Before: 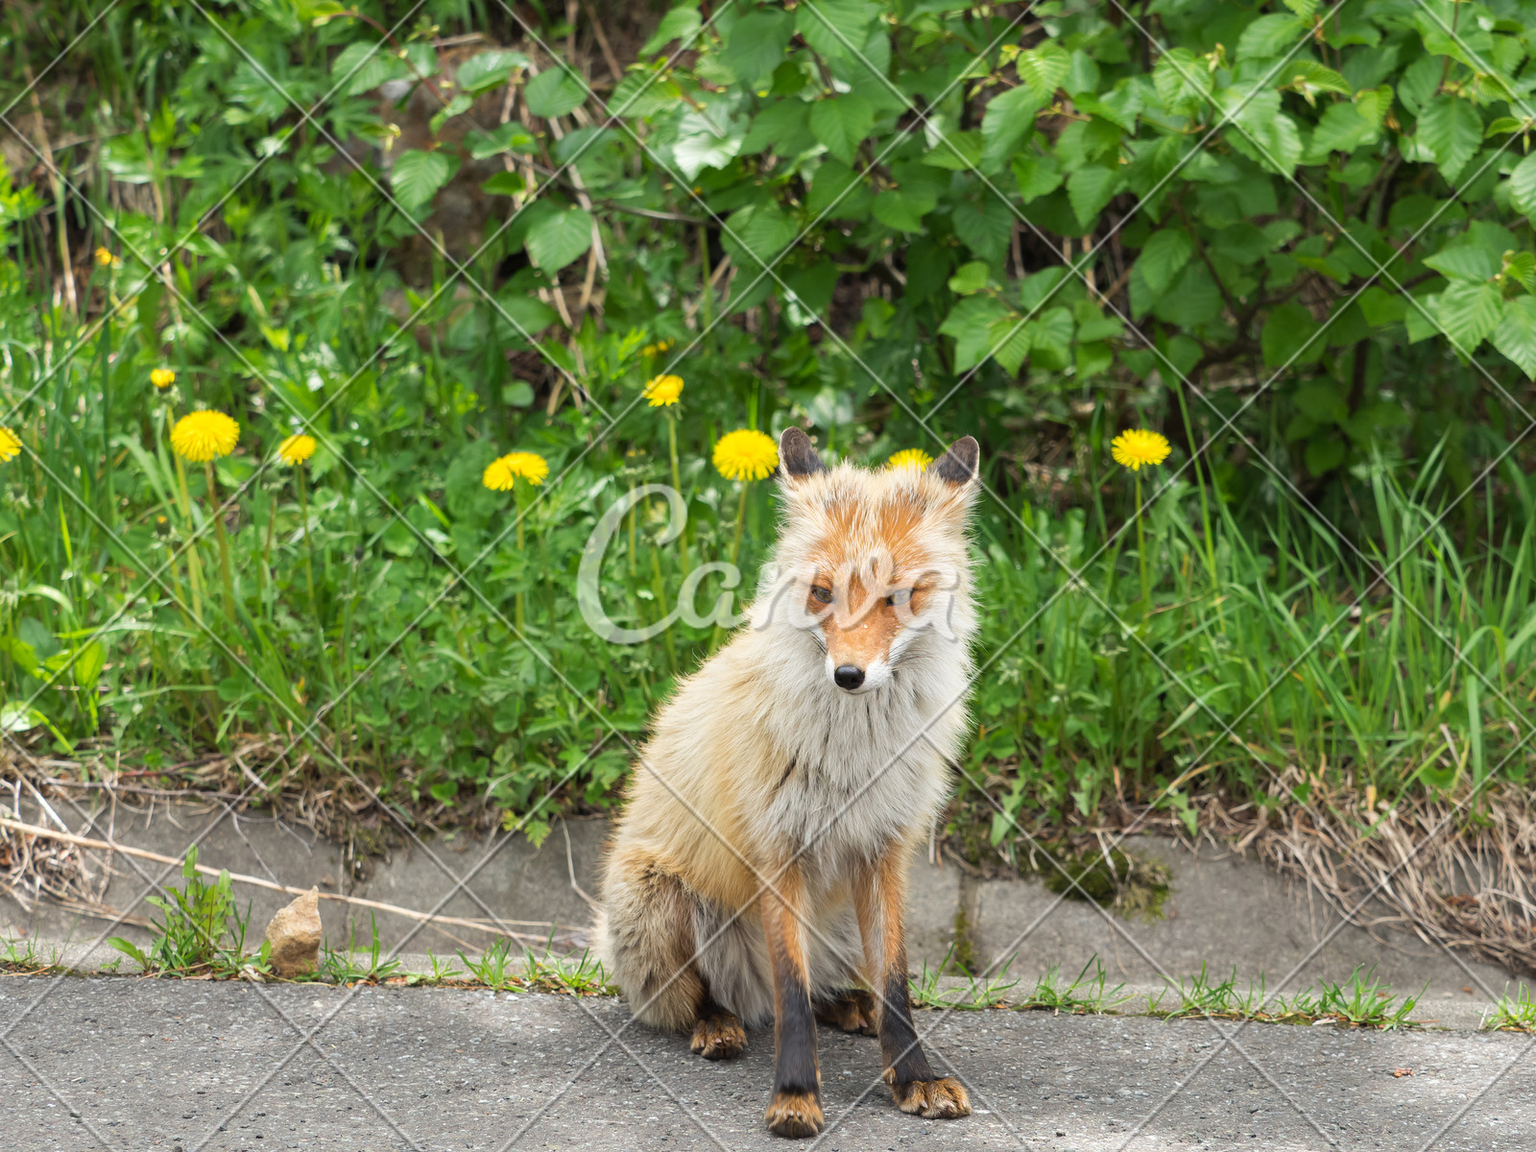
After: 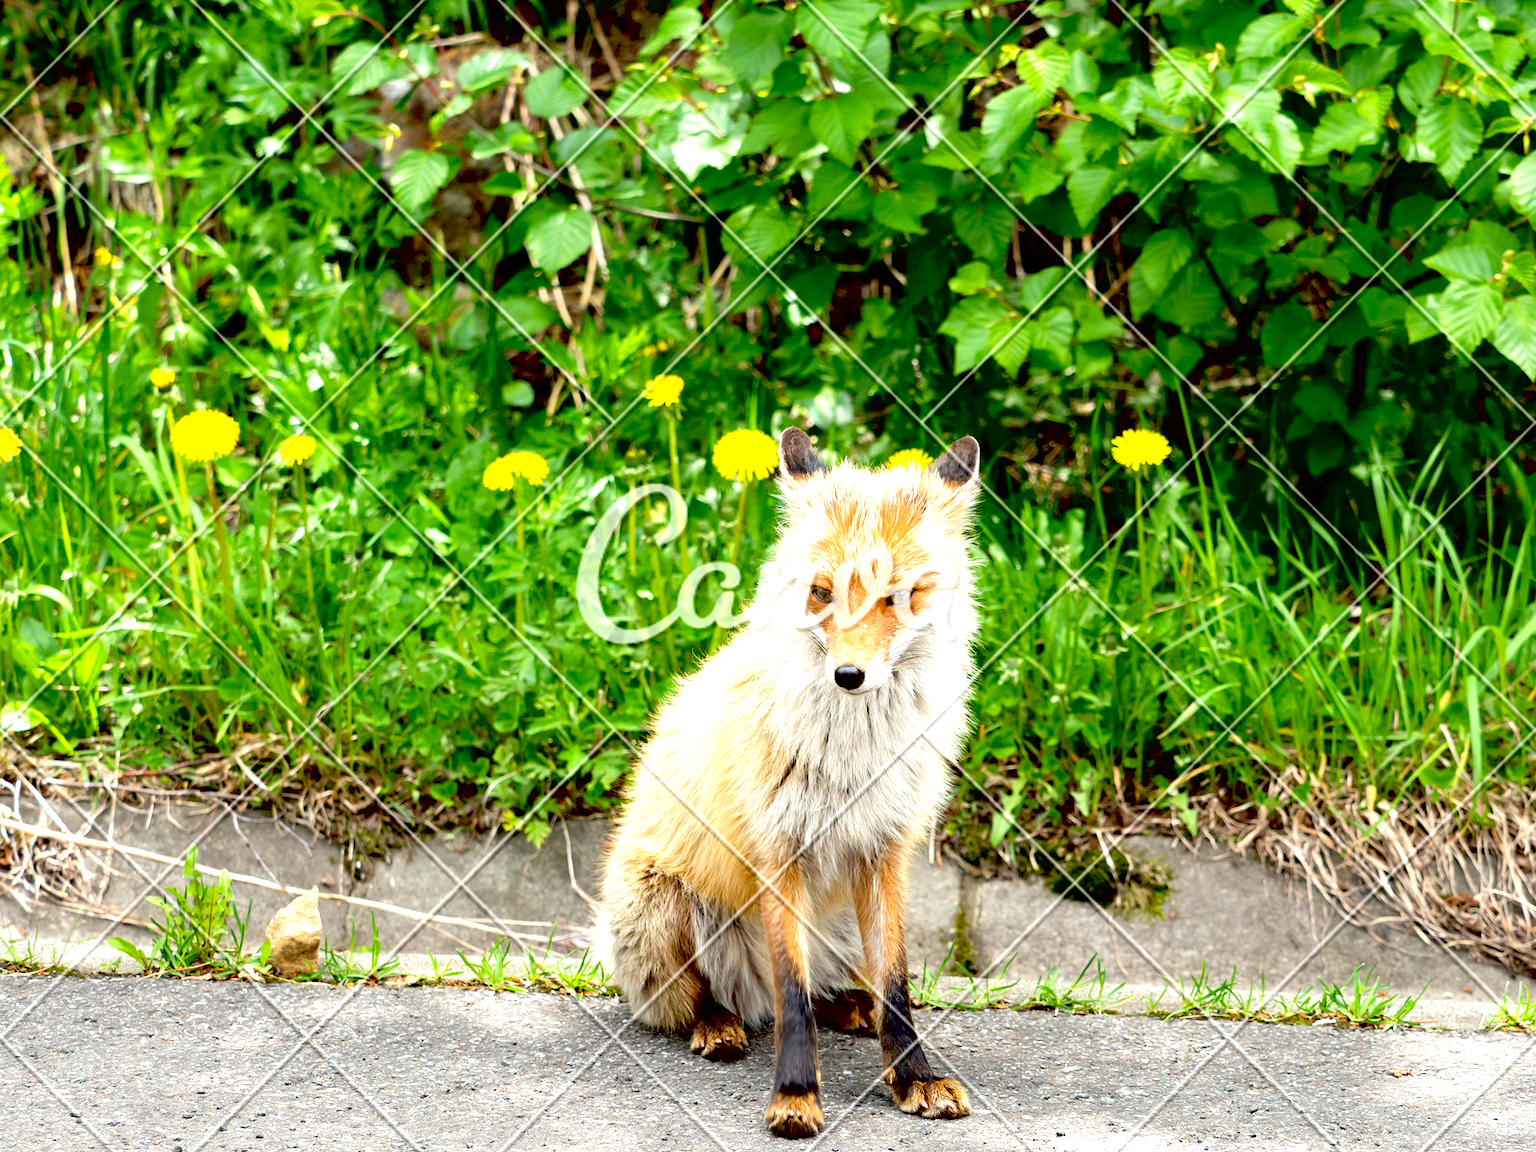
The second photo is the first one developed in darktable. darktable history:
exposure: black level correction 0.035, exposure 0.9 EV, compensate highlight preservation false
contrast brightness saturation: contrast 0.04, saturation 0.07
